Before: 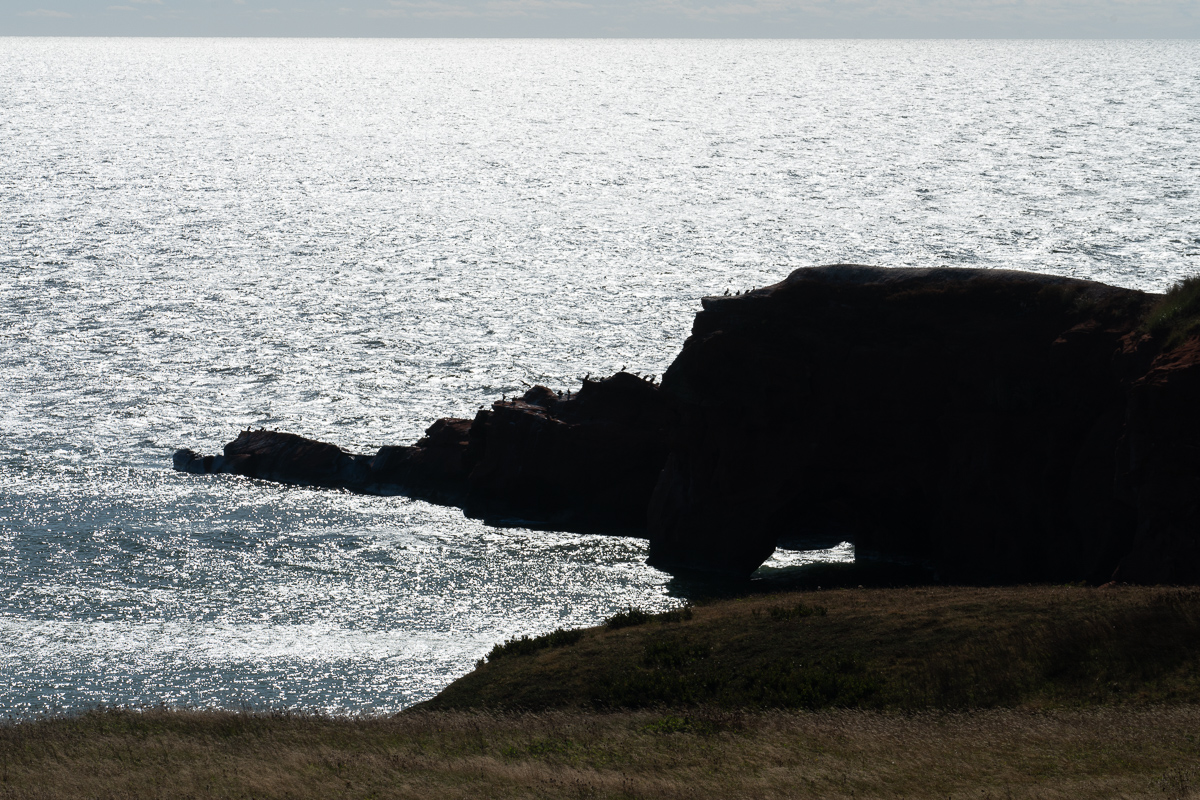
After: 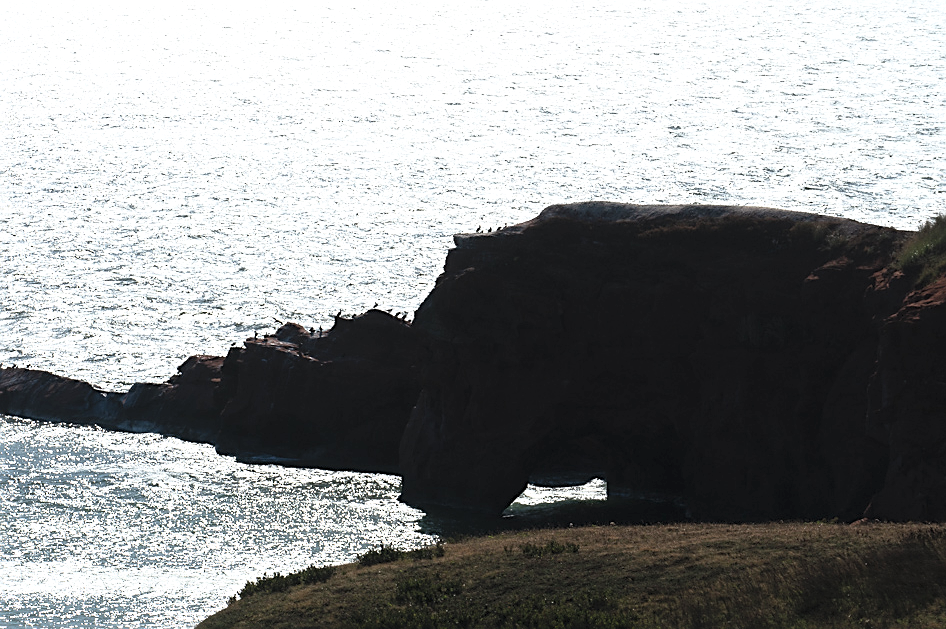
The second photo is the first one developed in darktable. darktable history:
sharpen: on, module defaults
crop and rotate: left 20.74%, top 7.912%, right 0.375%, bottom 13.378%
contrast brightness saturation: brightness 0.15
exposure: black level correction 0, exposure 0.5 EV, compensate highlight preservation false
base curve: curves: ch0 [(0, 0) (0.666, 0.806) (1, 1)]
